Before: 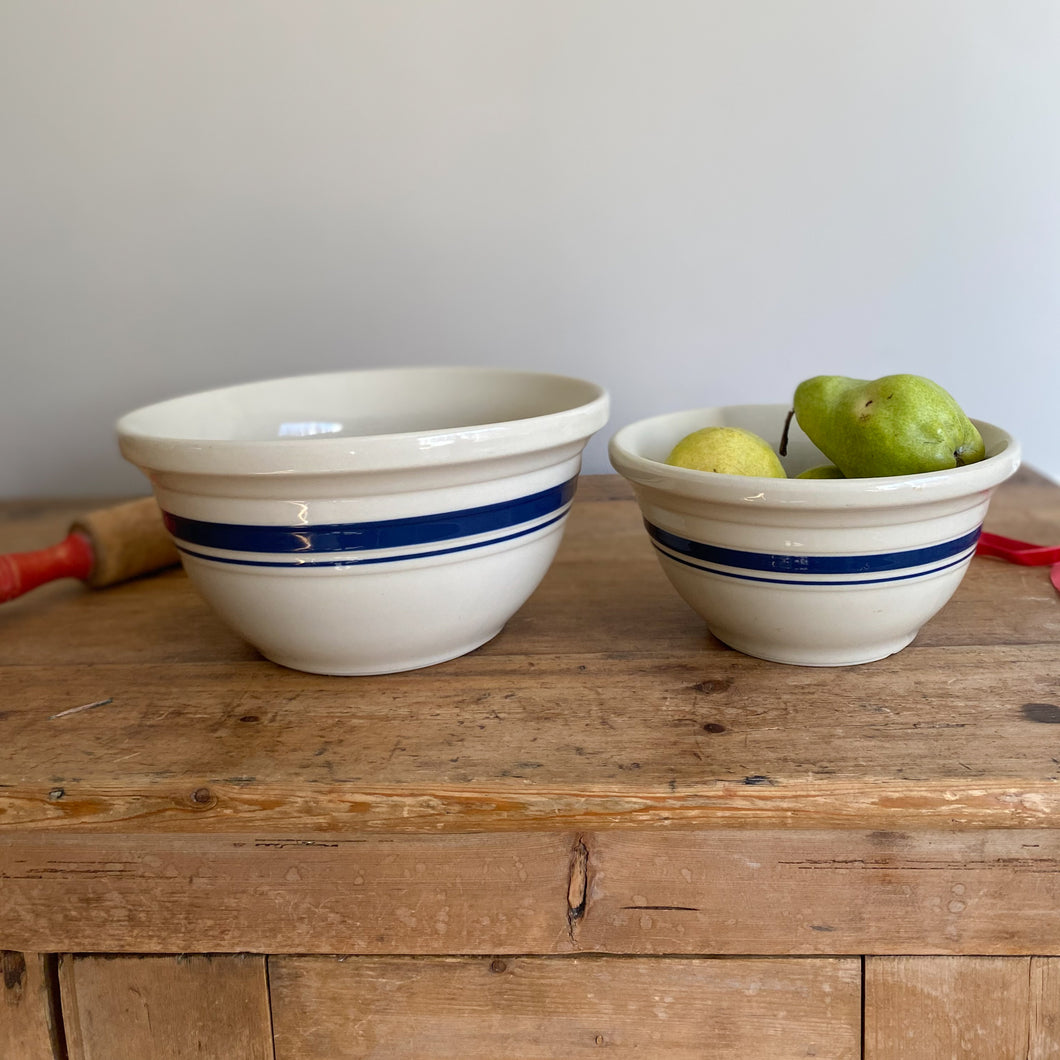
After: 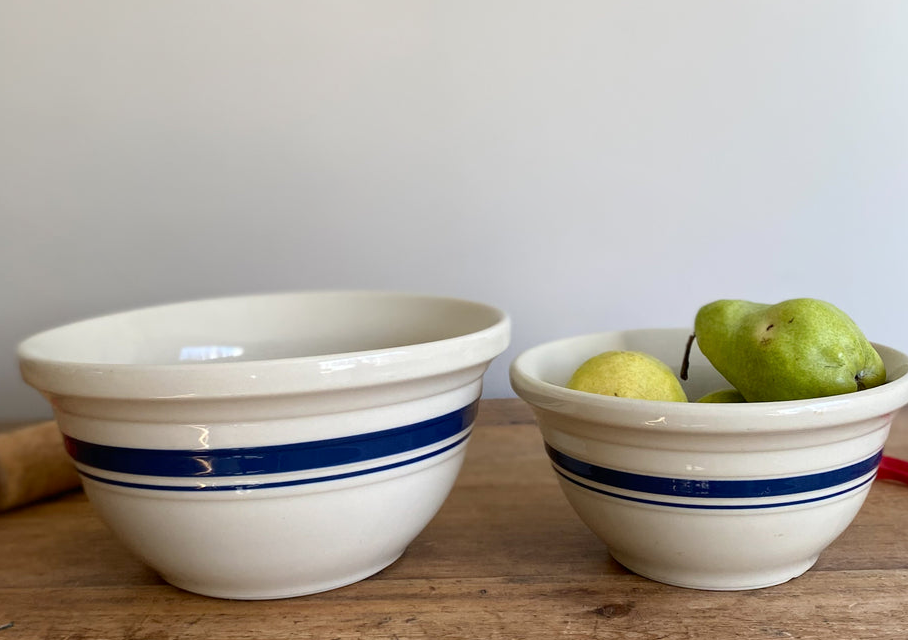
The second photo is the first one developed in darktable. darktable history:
crop and rotate: left 9.345%, top 7.22%, right 4.982%, bottom 32.331%
shadows and highlights: shadows -30, highlights 30
